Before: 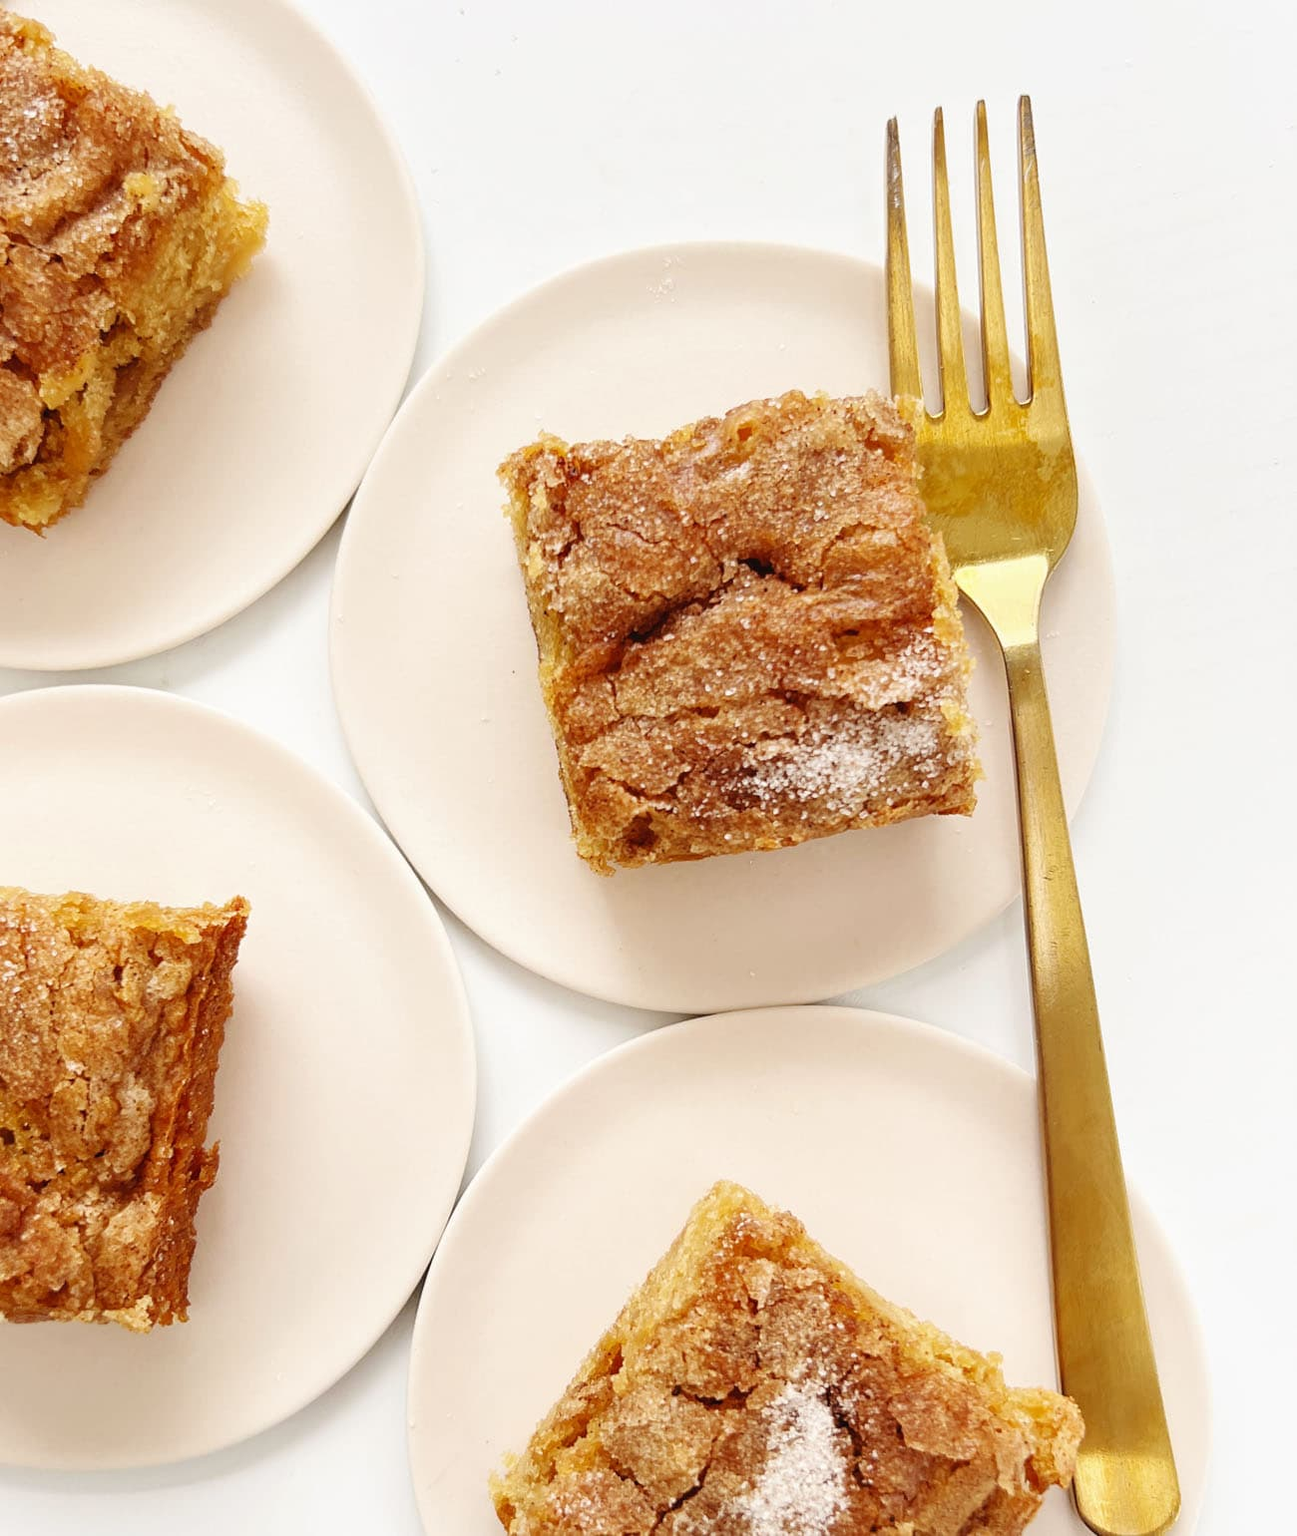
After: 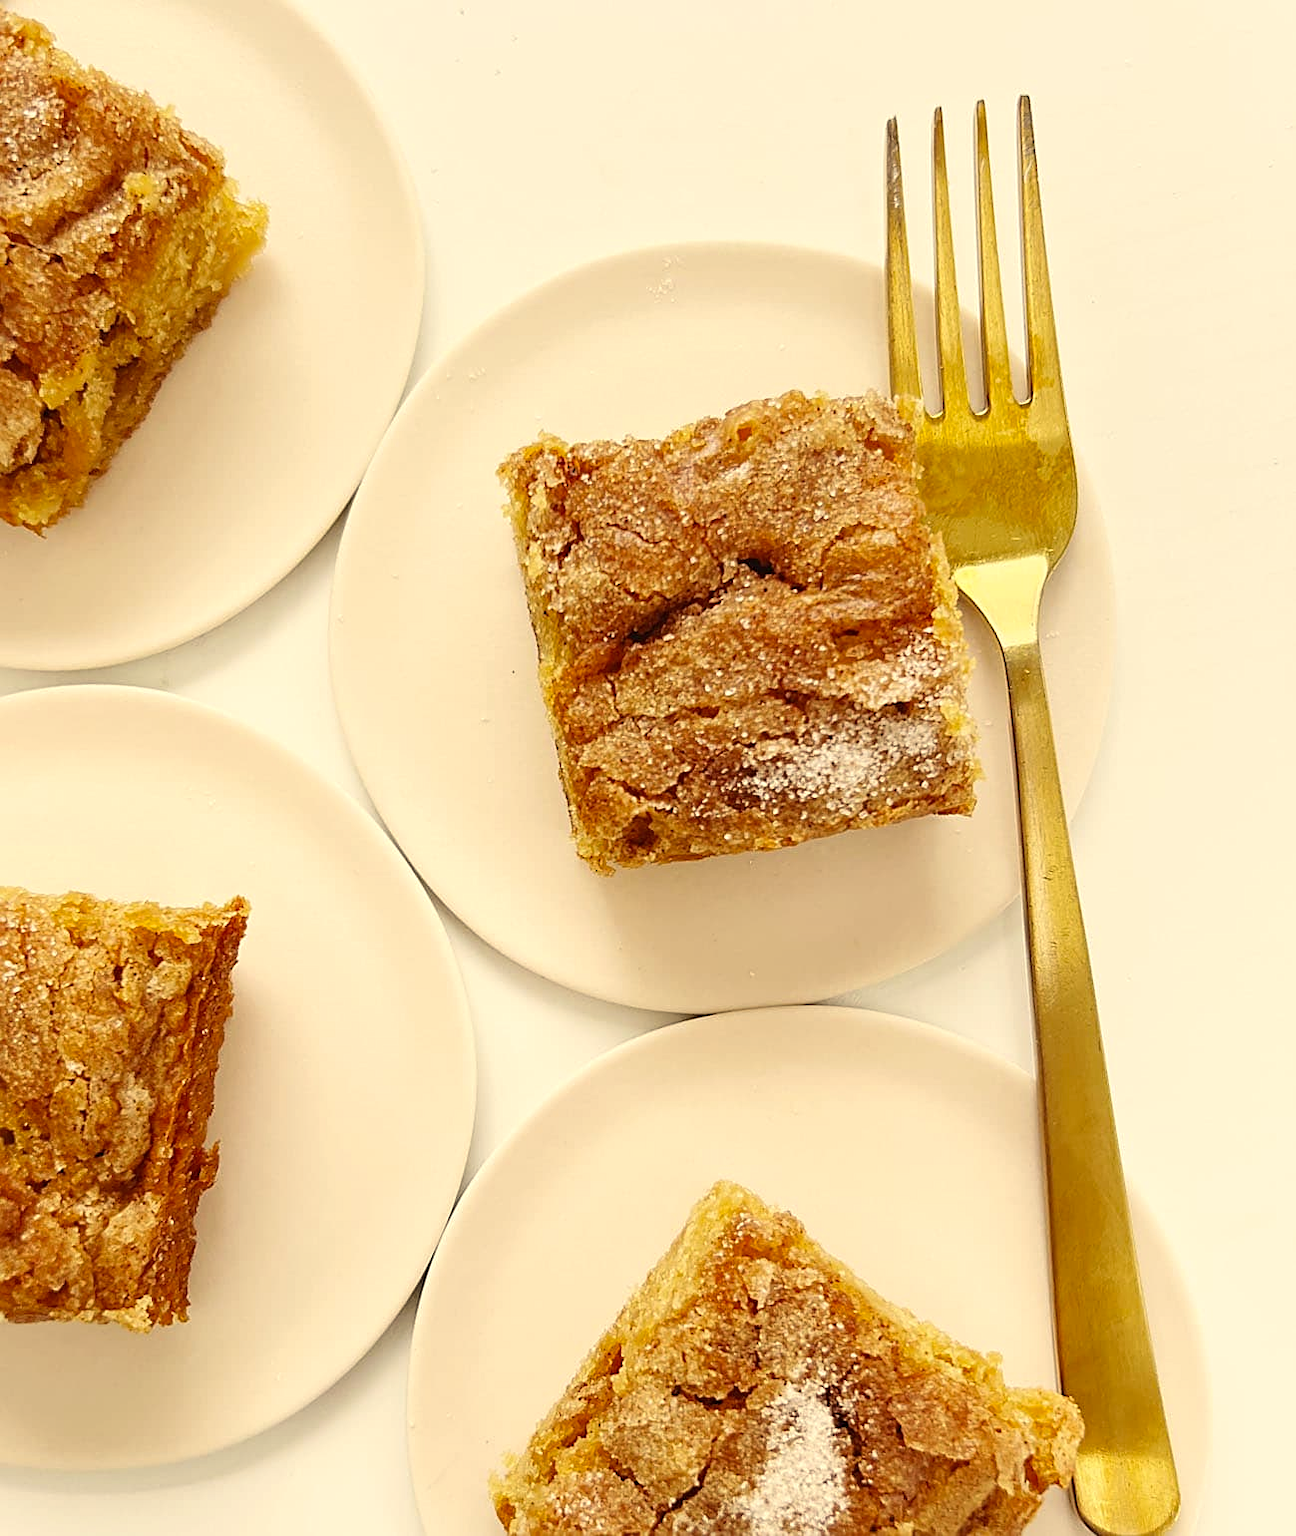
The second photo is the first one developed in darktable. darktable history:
sharpen: on, module defaults
color correction: highlights a* 1.39, highlights b* 17.83
